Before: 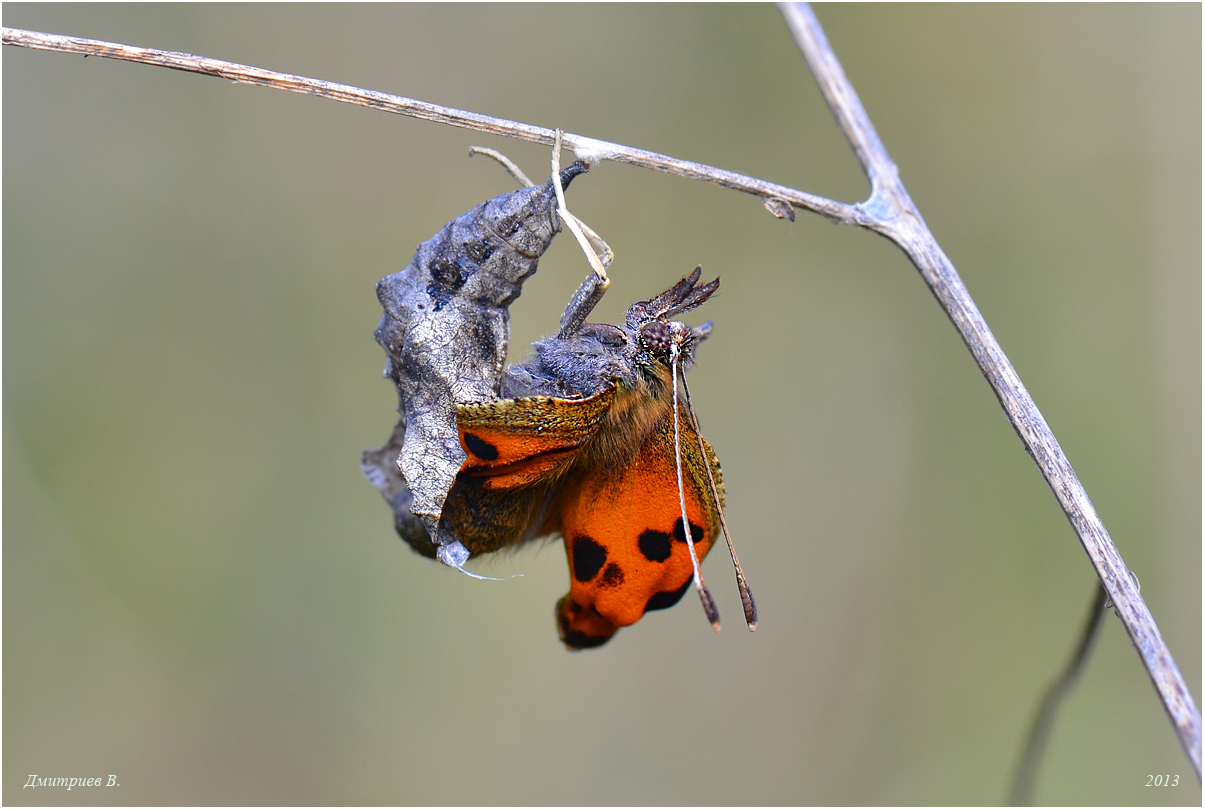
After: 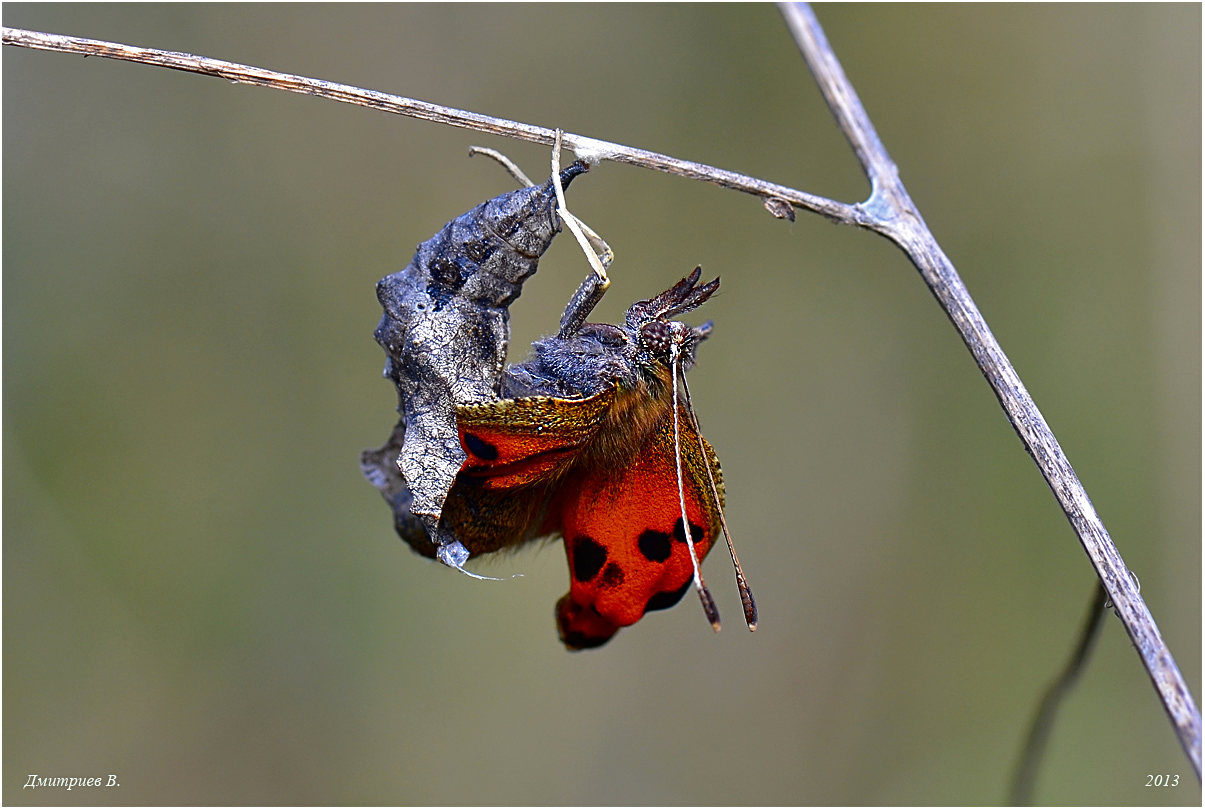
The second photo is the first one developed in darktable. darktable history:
sharpen: on, module defaults
contrast brightness saturation: brightness -0.219, saturation 0.075
